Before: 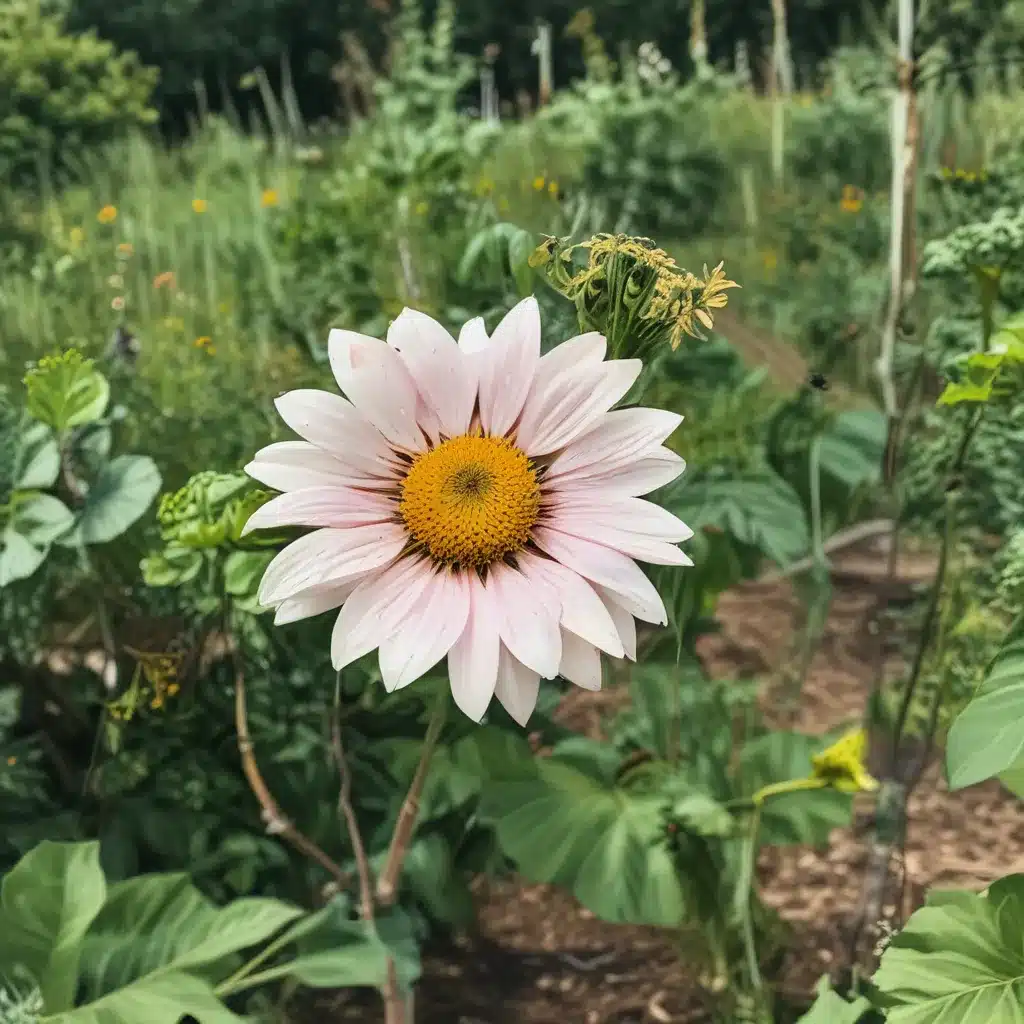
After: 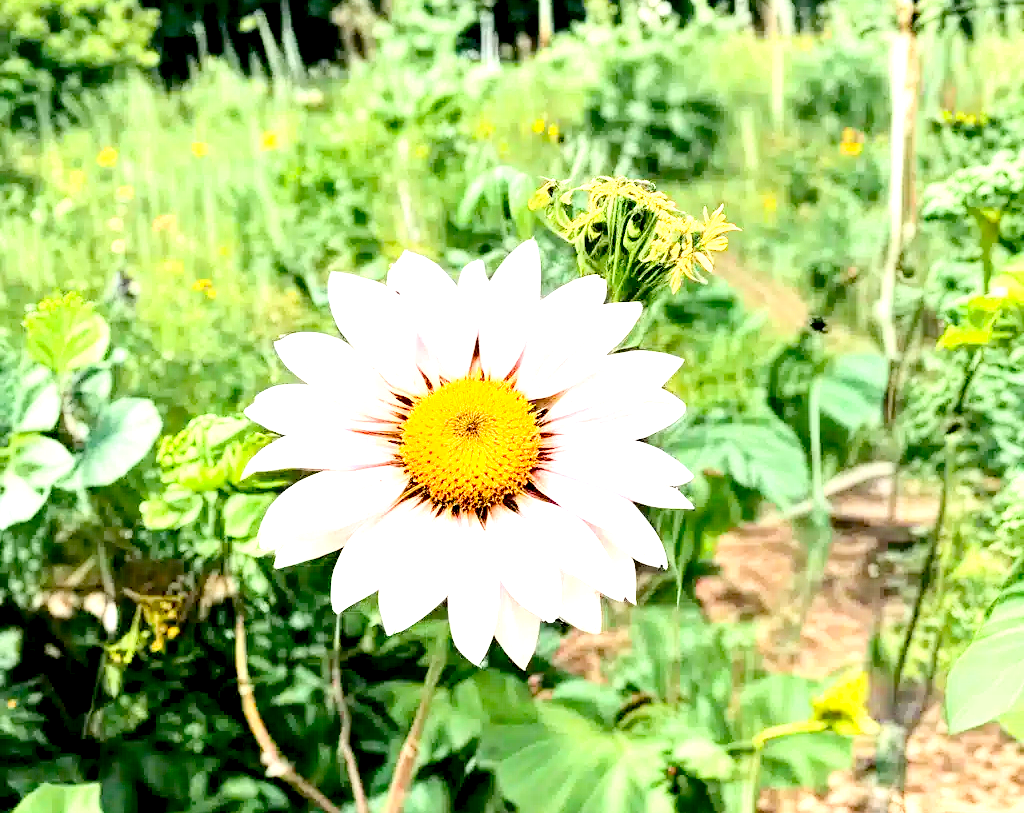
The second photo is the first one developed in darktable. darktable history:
crop and rotate: top 5.661%, bottom 14.914%
exposure: black level correction 0.016, exposure 1.775 EV, compensate exposure bias true, compensate highlight preservation false
base curve: curves: ch0 [(0, 0) (0.032, 0.025) (0.121, 0.166) (0.206, 0.329) (0.605, 0.79) (1, 1)]
